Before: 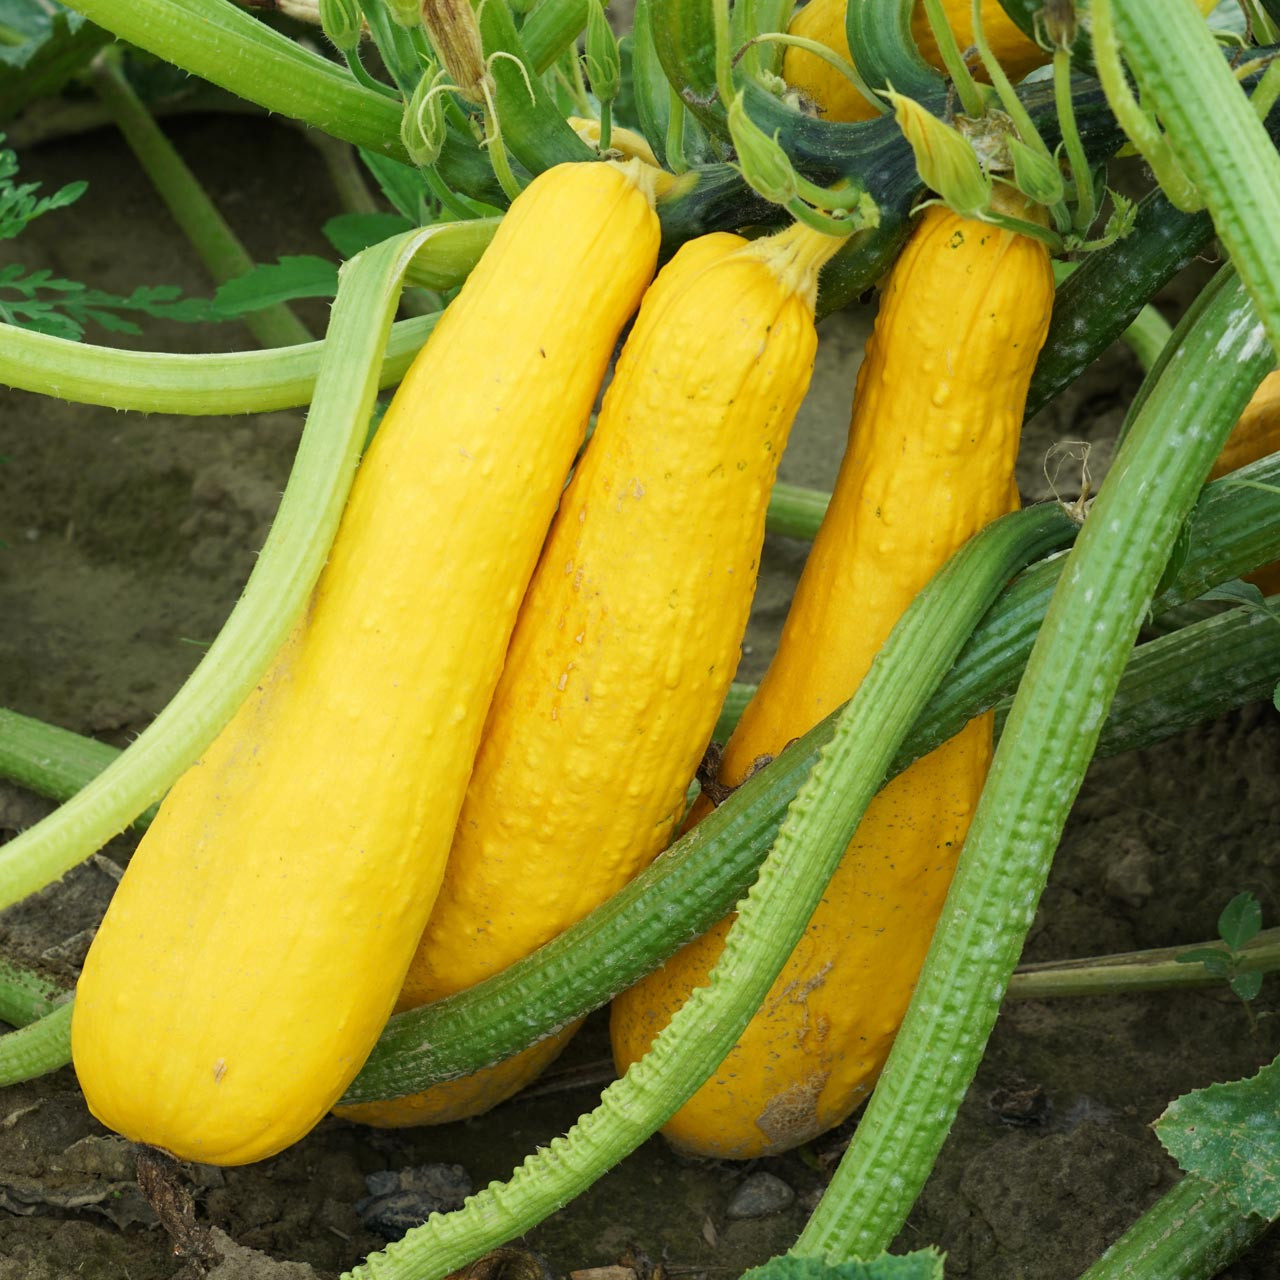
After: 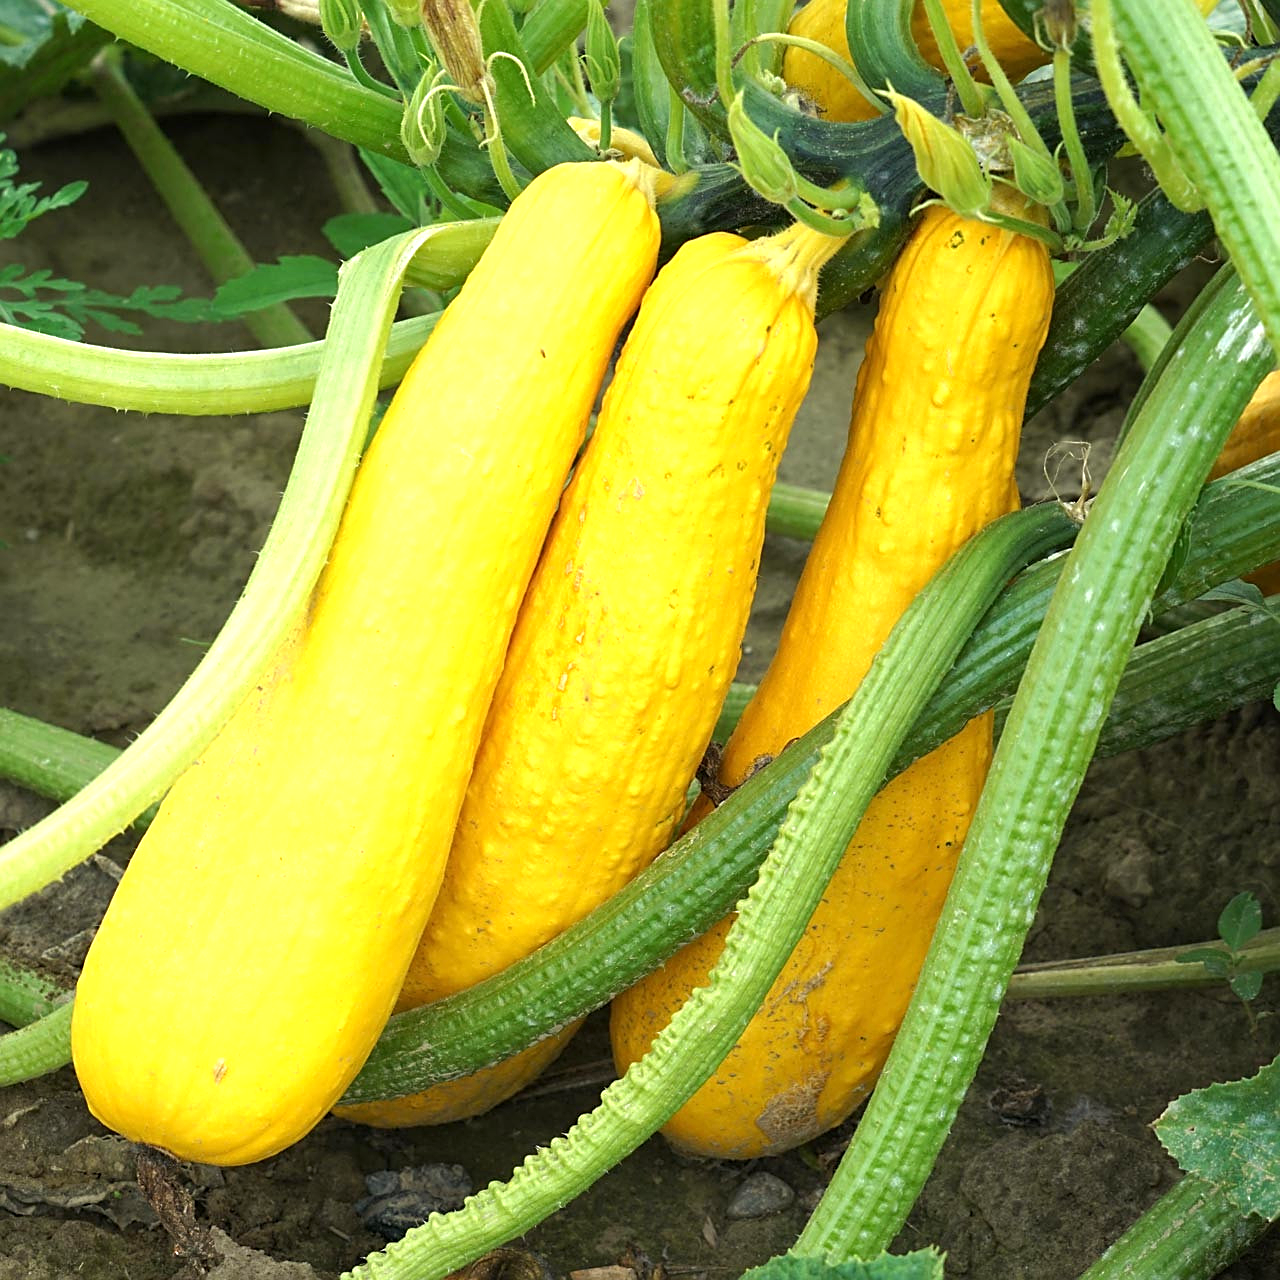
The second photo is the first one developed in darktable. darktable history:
exposure: exposure 0.7 EV, compensate highlight preservation false
sharpen: on, module defaults
base curve: curves: ch0 [(0, 0) (0.74, 0.67) (1, 1)]
